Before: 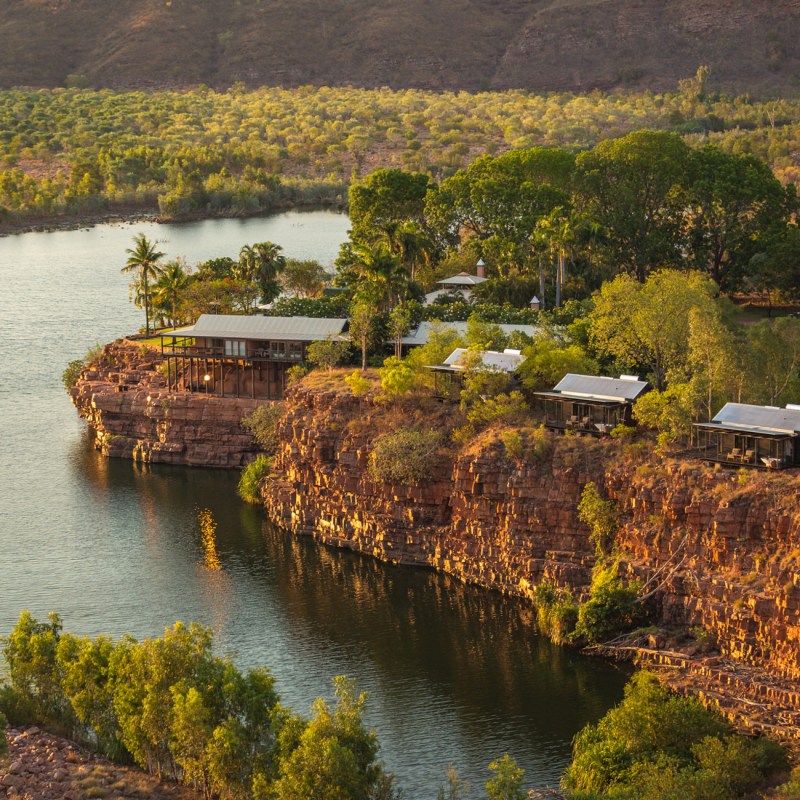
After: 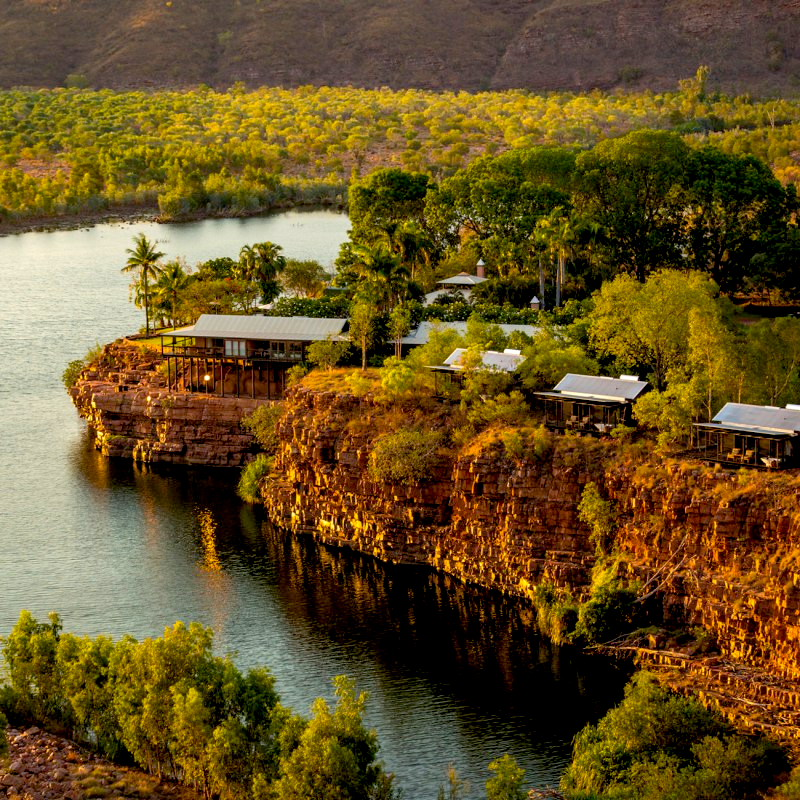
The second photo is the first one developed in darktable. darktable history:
exposure: black level correction 0.025, exposure 0.184 EV, compensate highlight preservation false
color balance rgb: perceptual saturation grading › global saturation 25.043%
